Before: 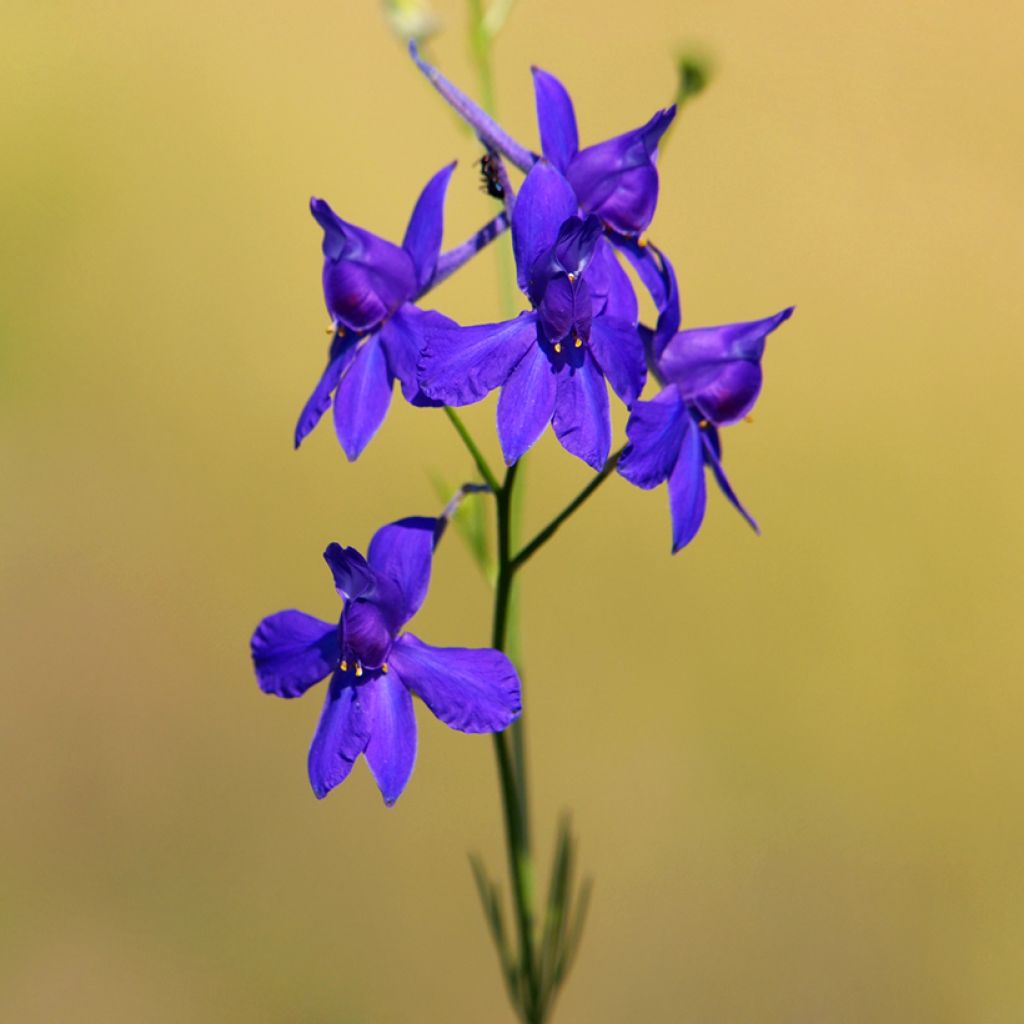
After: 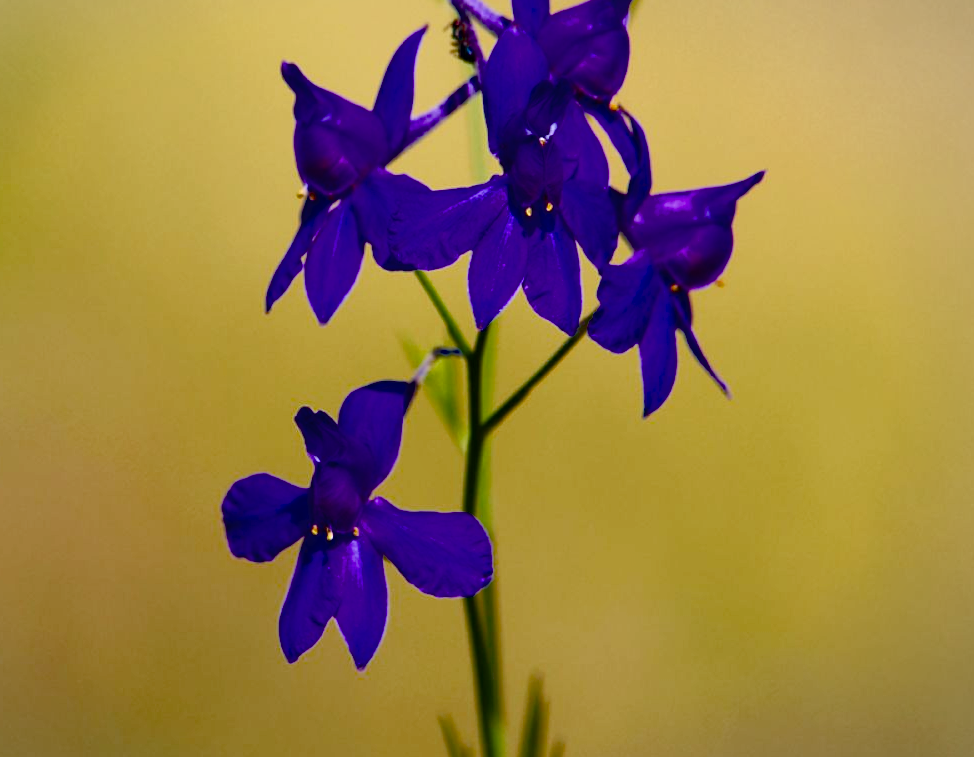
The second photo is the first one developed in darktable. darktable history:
crop and rotate: left 2.927%, top 13.309%, right 1.878%, bottom 12.683%
color balance rgb: perceptual saturation grading › global saturation 20%, perceptual saturation grading › highlights -25.024%, perceptual saturation grading › shadows 50.377%, saturation formula JzAzBz (2021)
vignetting: fall-off start 97.12%, brightness -0.182, saturation -0.299, center (-0.149, 0.017), width/height ratio 1.183
tone equalizer: on, module defaults
